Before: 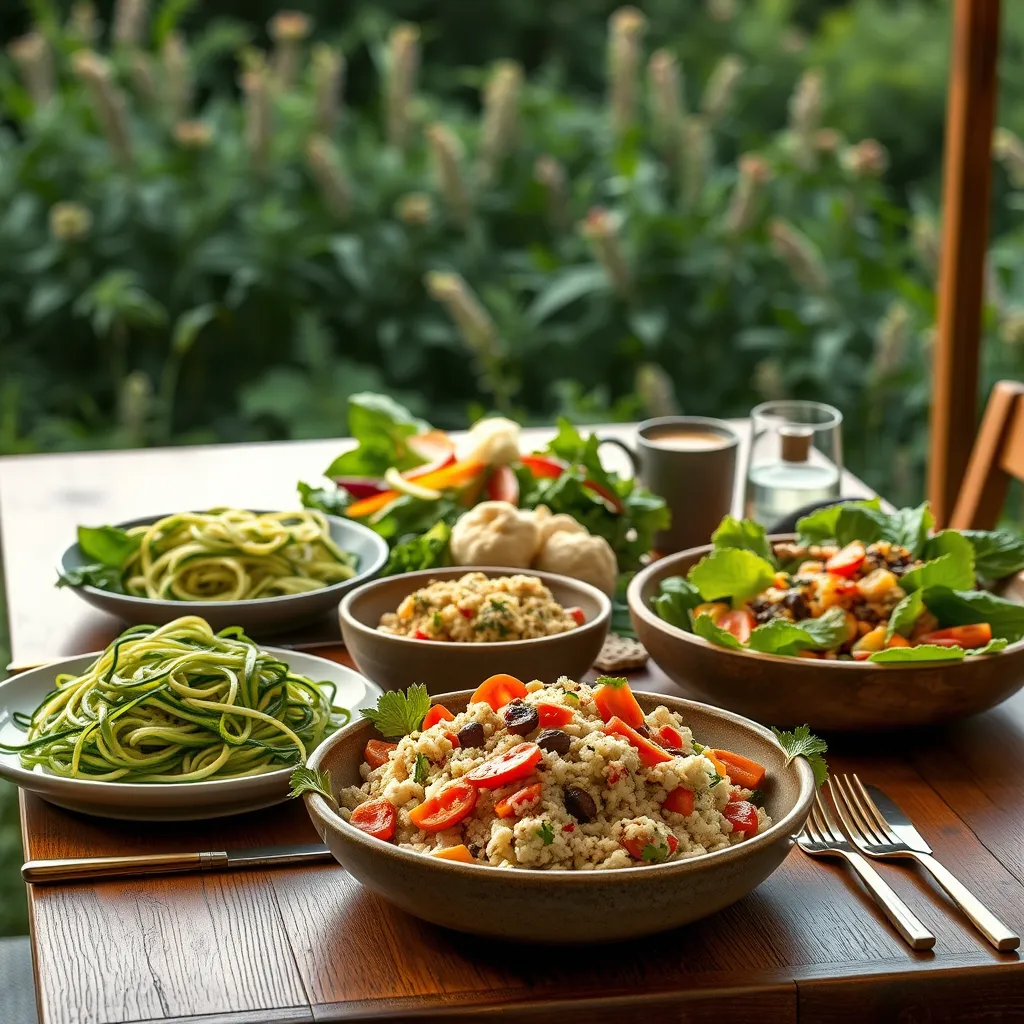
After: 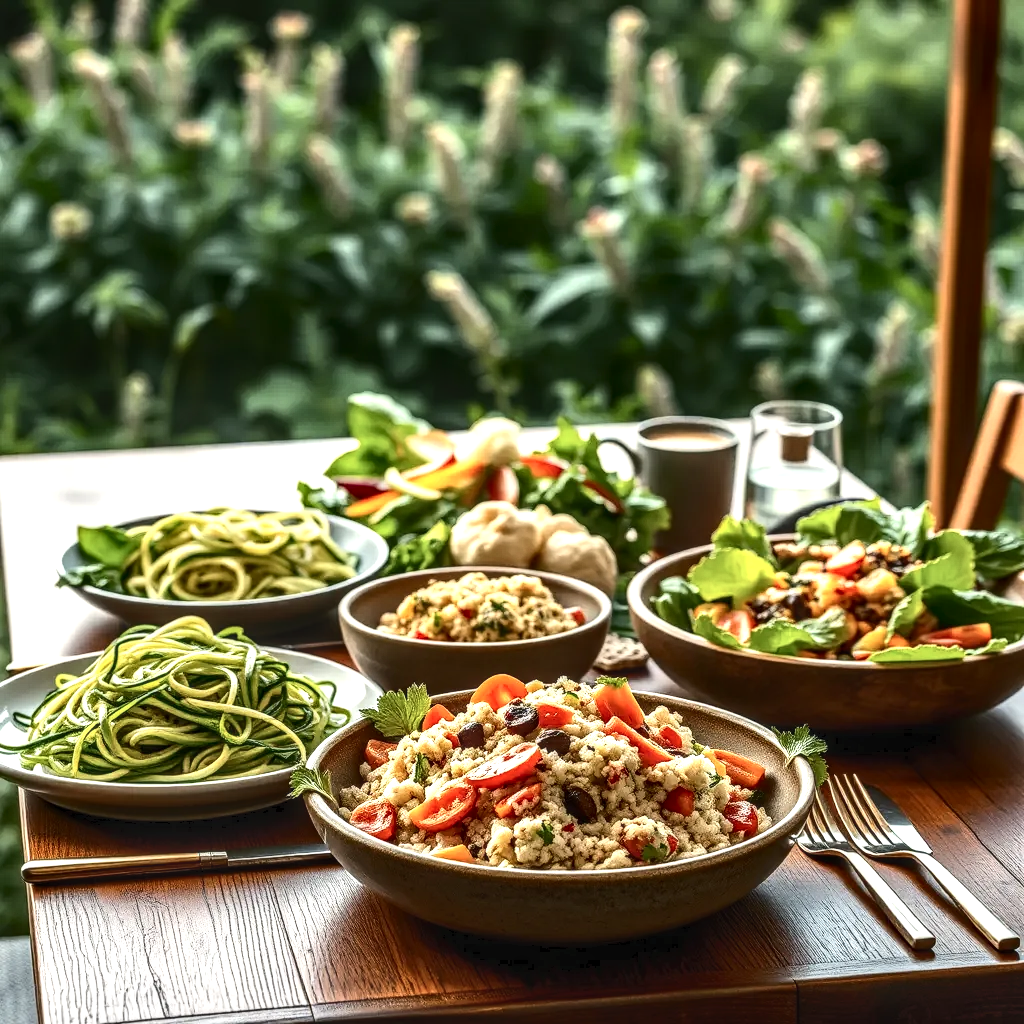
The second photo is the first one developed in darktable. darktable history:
tone curve: curves: ch0 [(0, 0) (0.003, 0.117) (0.011, 0.125) (0.025, 0.133) (0.044, 0.144) (0.069, 0.152) (0.1, 0.167) (0.136, 0.186) (0.177, 0.21) (0.224, 0.244) (0.277, 0.295) (0.335, 0.357) (0.399, 0.445) (0.468, 0.531) (0.543, 0.629) (0.623, 0.716) (0.709, 0.803) (0.801, 0.876) (0.898, 0.939) (1, 1)], color space Lab, independent channels, preserve colors none
local contrast: highlights 16%, detail 188%
